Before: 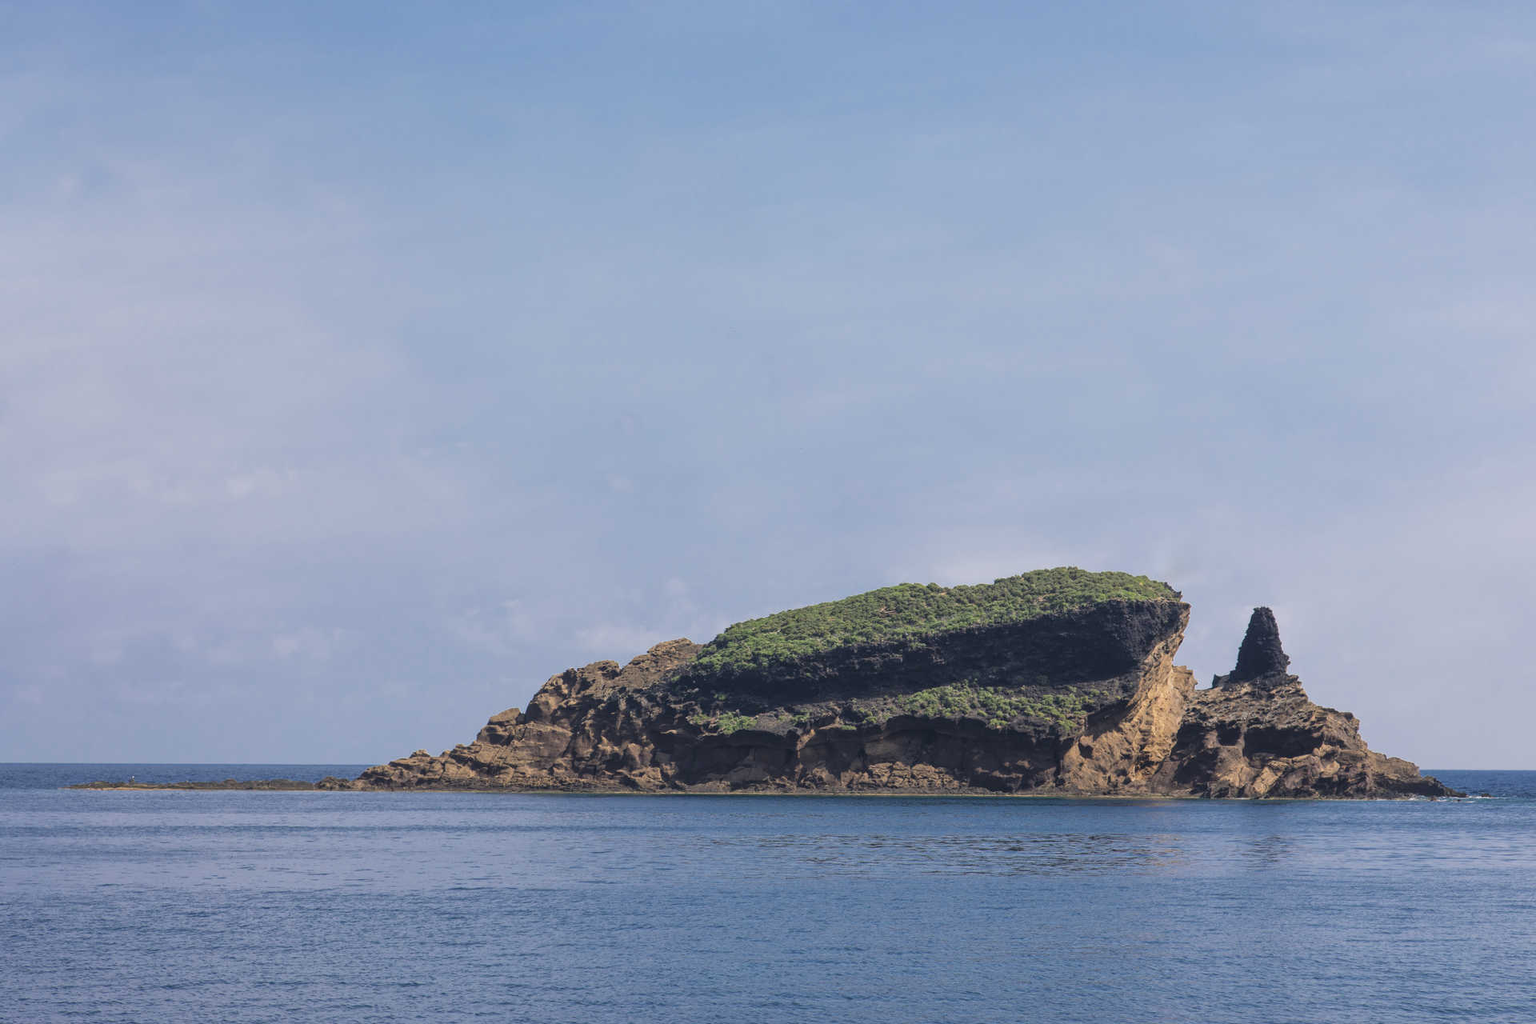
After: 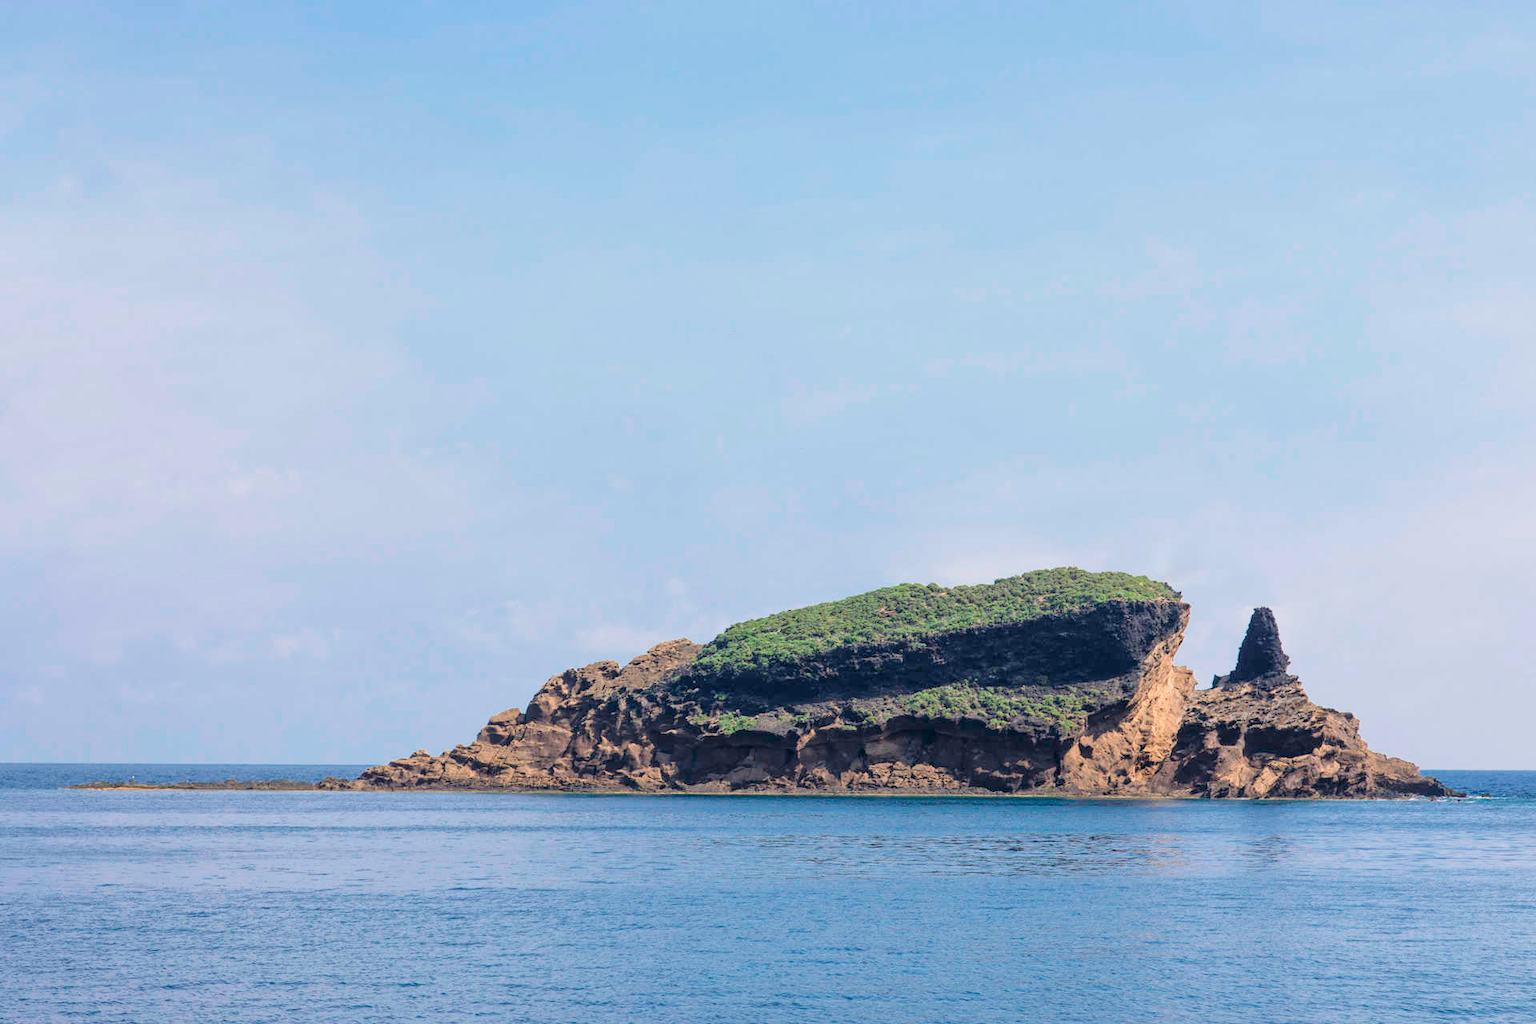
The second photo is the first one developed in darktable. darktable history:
tone curve: curves: ch0 [(0, 0) (0.003, 0.004) (0.011, 0.015) (0.025, 0.033) (0.044, 0.058) (0.069, 0.091) (0.1, 0.131) (0.136, 0.179) (0.177, 0.233) (0.224, 0.296) (0.277, 0.364) (0.335, 0.434) (0.399, 0.511) (0.468, 0.584) (0.543, 0.656) (0.623, 0.729) (0.709, 0.799) (0.801, 0.874) (0.898, 0.936) (1, 1)], preserve colors none
color look up table: target L [63.81, 45.09, 32.9, 100, 80.65, 72.43, 63.48, 57.86, 53.36, 42.88, 46.89, 39.02, 26.79, 70.96, 58.83, 50.59, 50.1, 24.89, 23.46, 8.003, 63.4, 48.42, 42.67, 26.97, 0 ×25], target a [-24.39, -42.34, -12.78, -0.001, 0.271, 5.472, 25.32, 24.26, 45.76, -0.299, 55.7, 56.42, 15.07, -0.204, -0.338, 9.839, 56.17, 27.79, 14.5, -0.003, -36.46, -24.4, -3.503, -0.181, 0 ×25], target b [60.3, 34.69, 24.5, 0.012, 1.088, 80.37, 69.09, 17.83, 56.74, 0.1, 19.55, 30.08, 17.45, -1.187, -1.419, -28.95, -14.98, -18.92, -52.25, -0.022, -3.512, -32.37, -28.2, -1.036, 0 ×25], num patches 24
